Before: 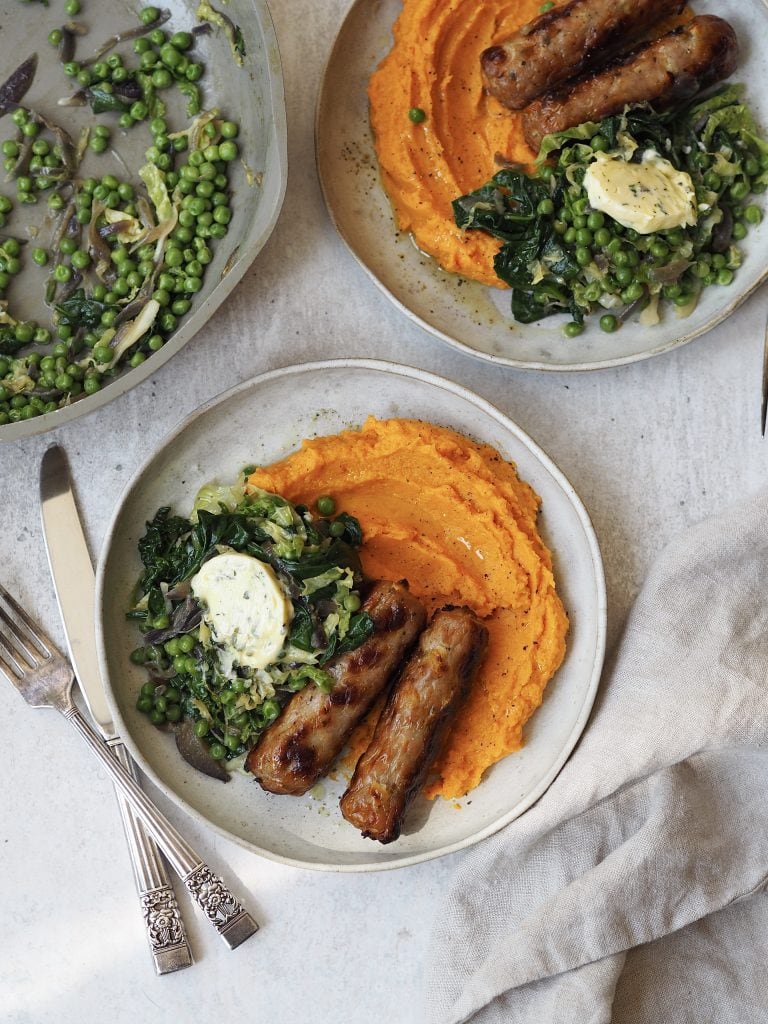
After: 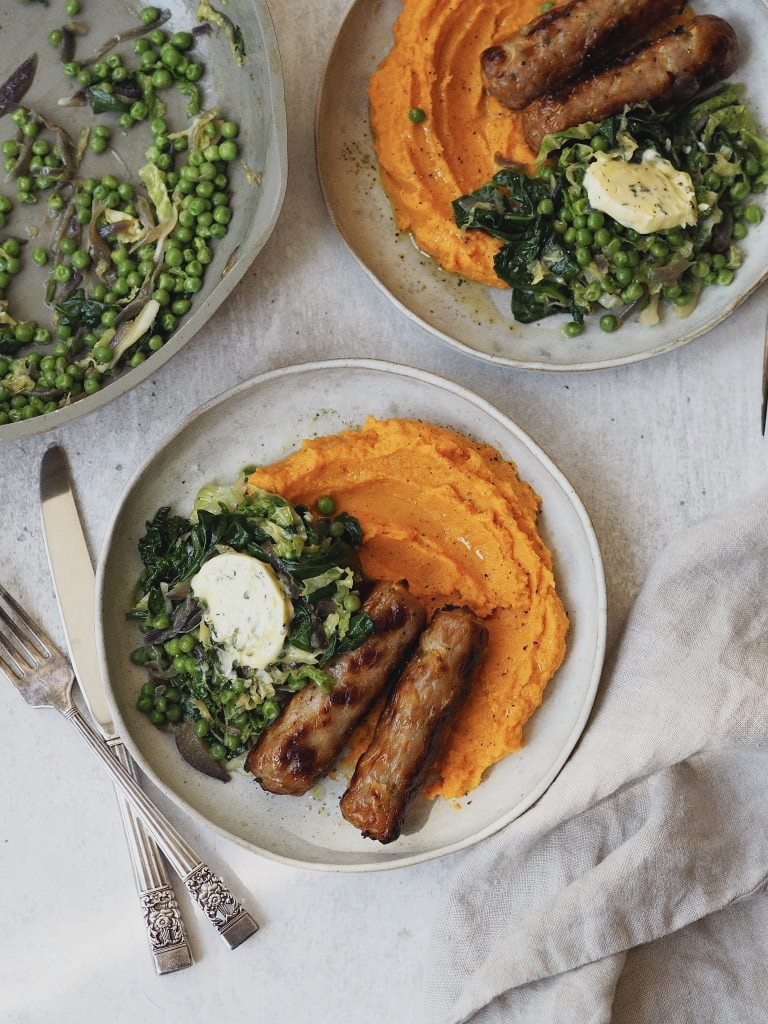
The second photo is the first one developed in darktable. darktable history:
tone curve: curves: ch0 [(0, 0.036) (0.053, 0.068) (0.211, 0.217) (0.519, 0.513) (0.847, 0.82) (0.991, 0.914)]; ch1 [(0, 0) (0.276, 0.206) (0.412, 0.353) (0.482, 0.475) (0.495, 0.5) (0.509, 0.502) (0.563, 0.57) (0.667, 0.672) (0.788, 0.809) (1, 1)]; ch2 [(0, 0) (0.438, 0.456) (0.473, 0.47) (0.503, 0.503) (0.523, 0.528) (0.562, 0.571) (0.612, 0.61) (0.679, 0.72) (1, 1)], preserve colors none
